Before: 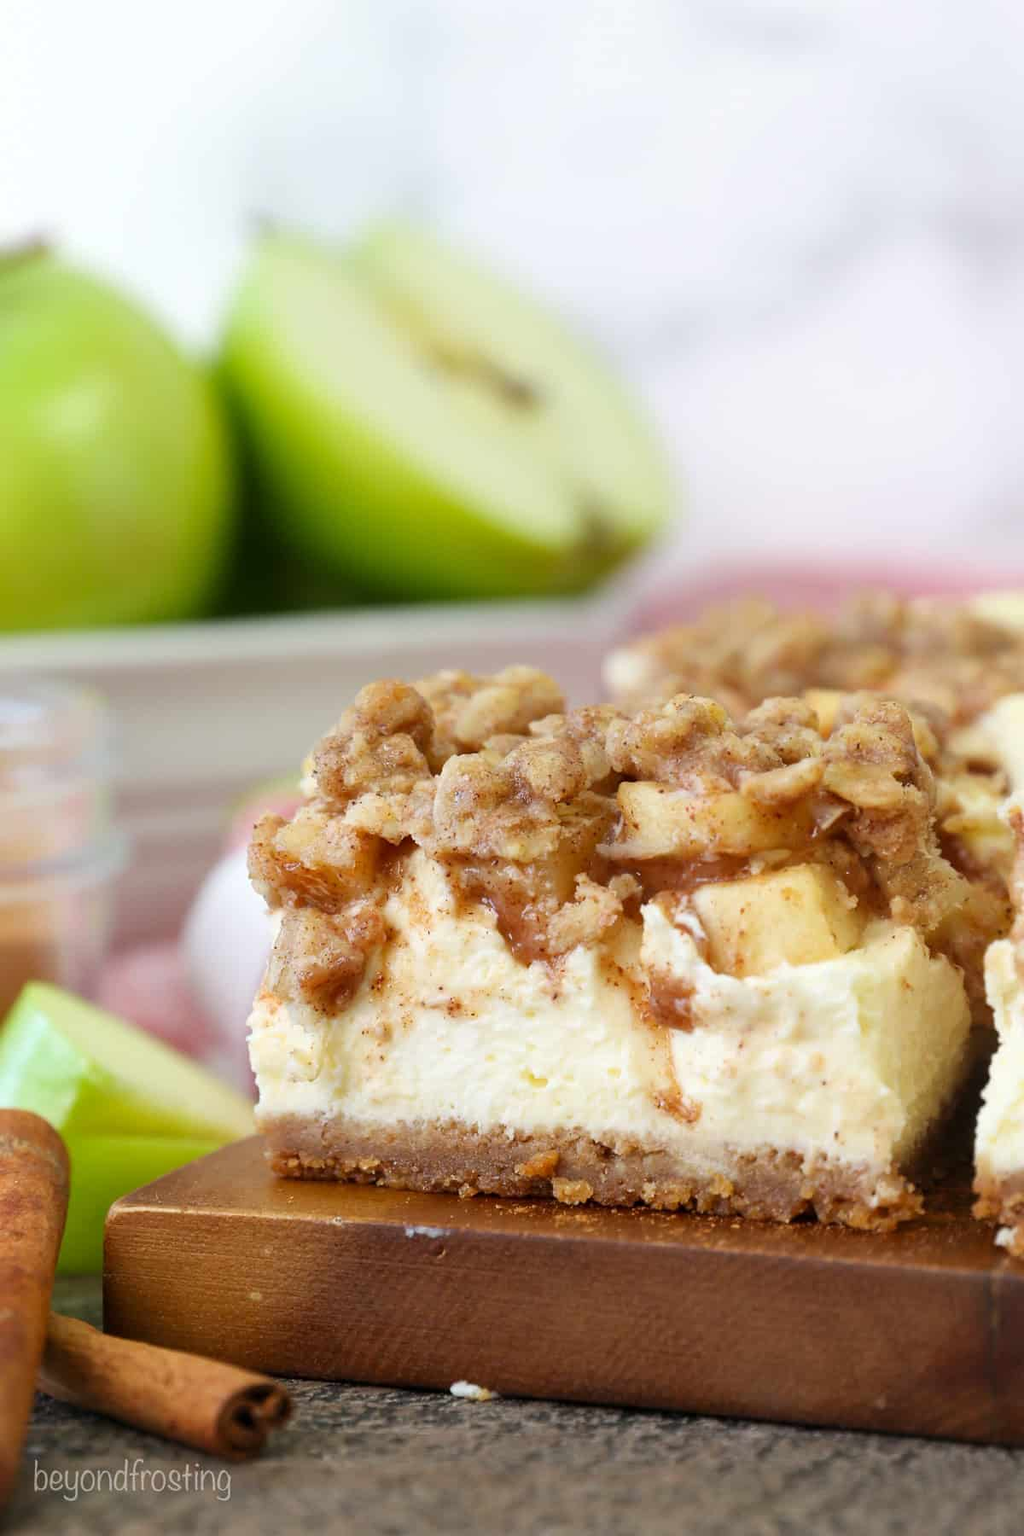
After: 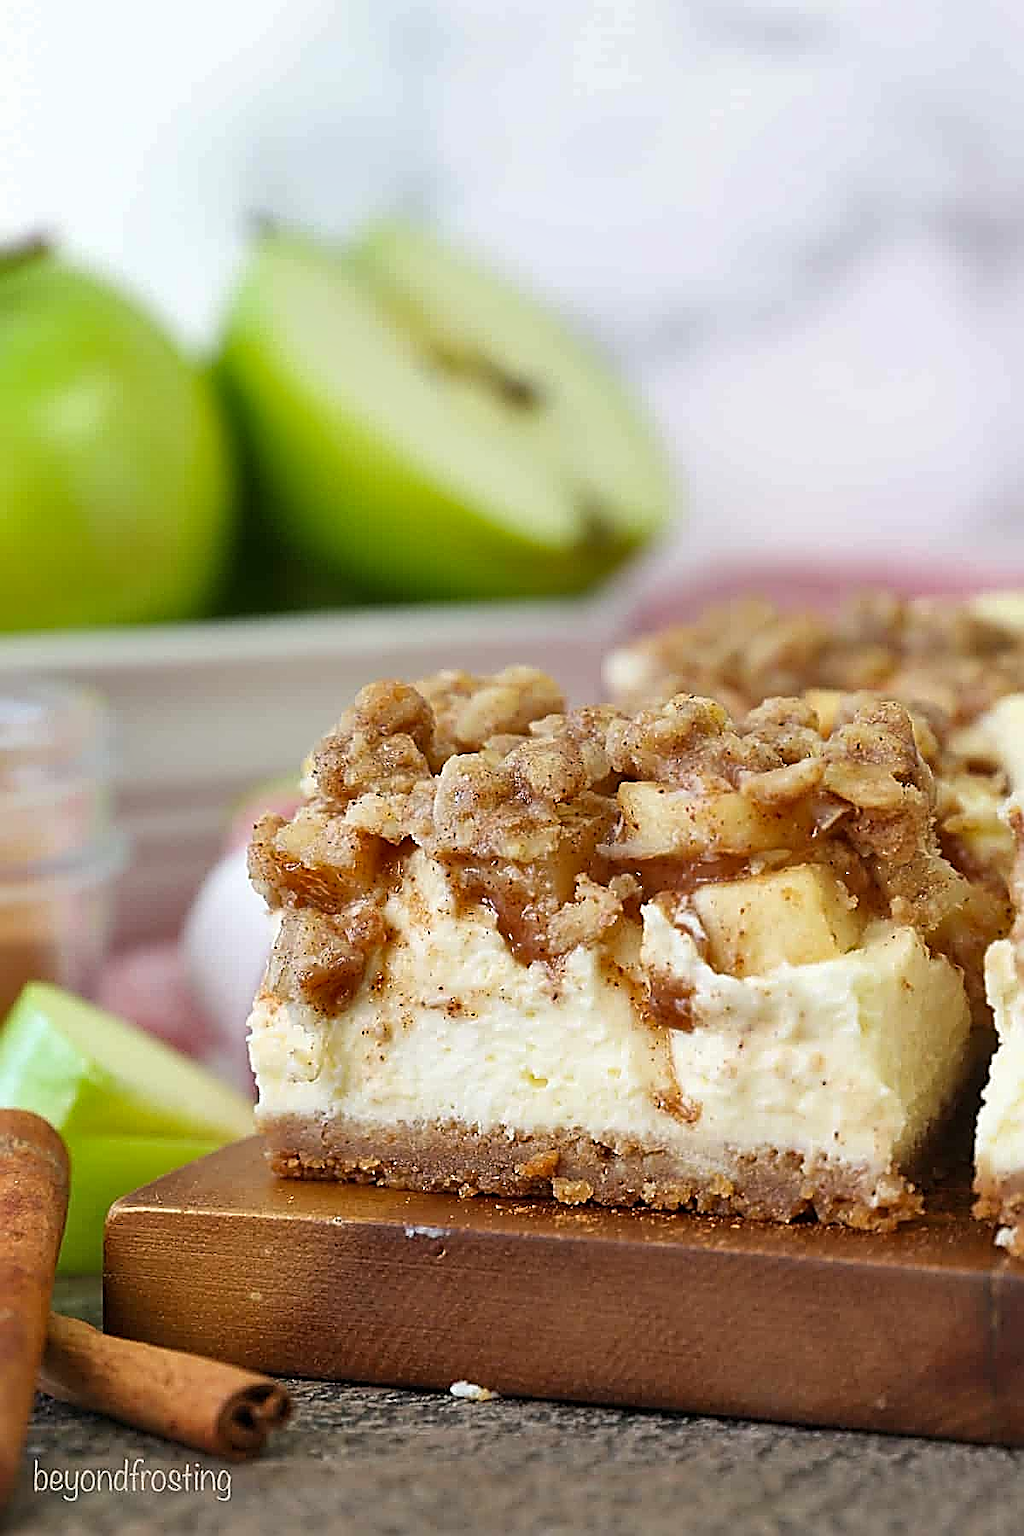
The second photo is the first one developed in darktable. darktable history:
shadows and highlights: low approximation 0.01, soften with gaussian
sharpen: amount 1.869
